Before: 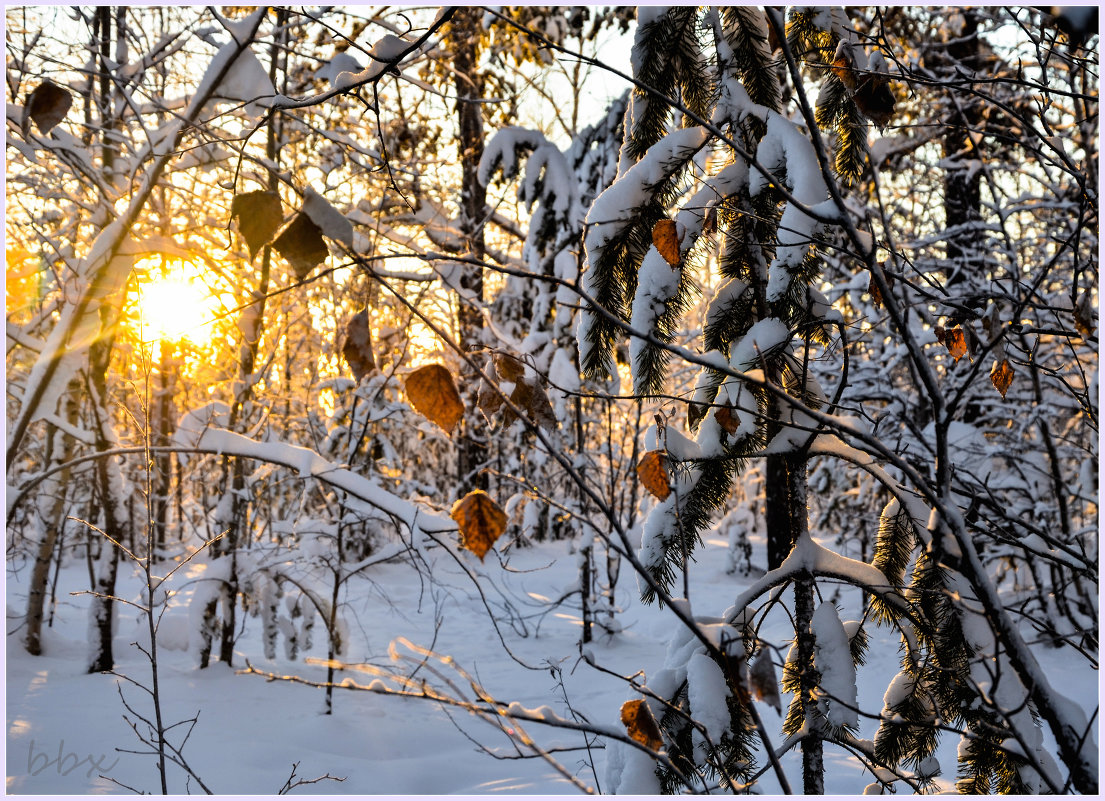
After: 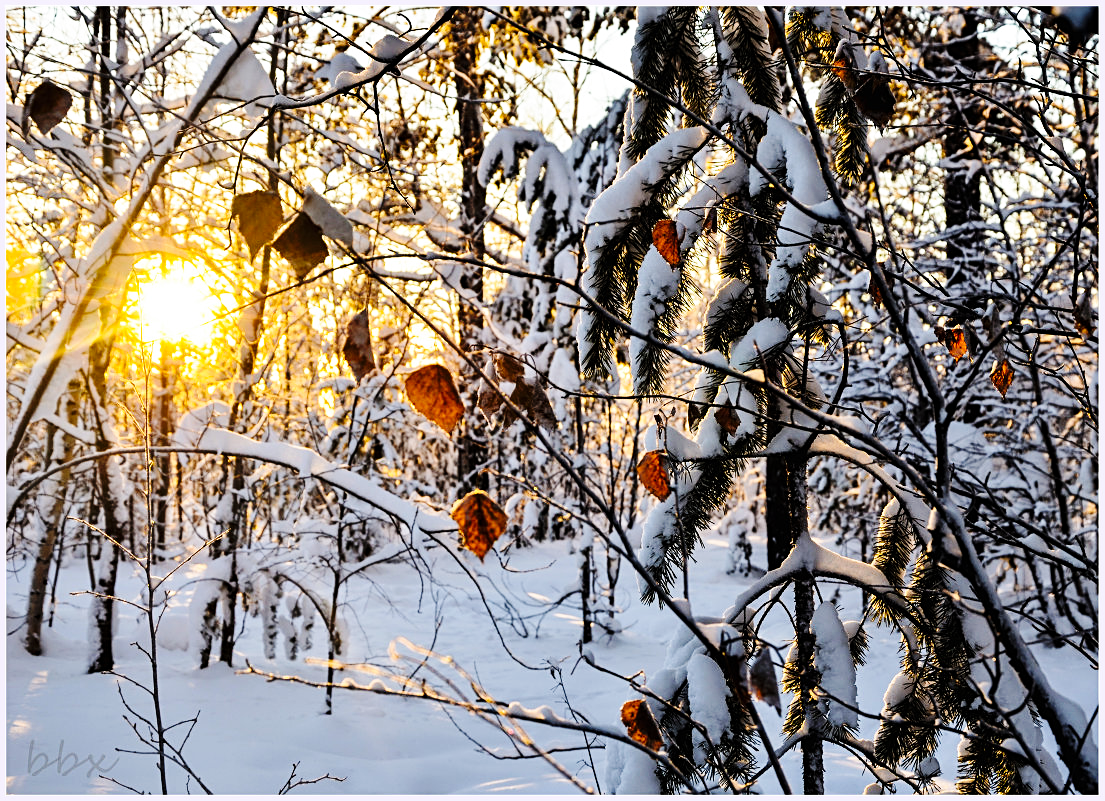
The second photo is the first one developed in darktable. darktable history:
base curve: curves: ch0 [(0, 0) (0.036, 0.025) (0.121, 0.166) (0.206, 0.329) (0.605, 0.79) (1, 1)], preserve colors none
tone equalizer: edges refinement/feathering 500, mask exposure compensation -1.57 EV, preserve details no
sharpen: radius 2.479, amount 0.337
